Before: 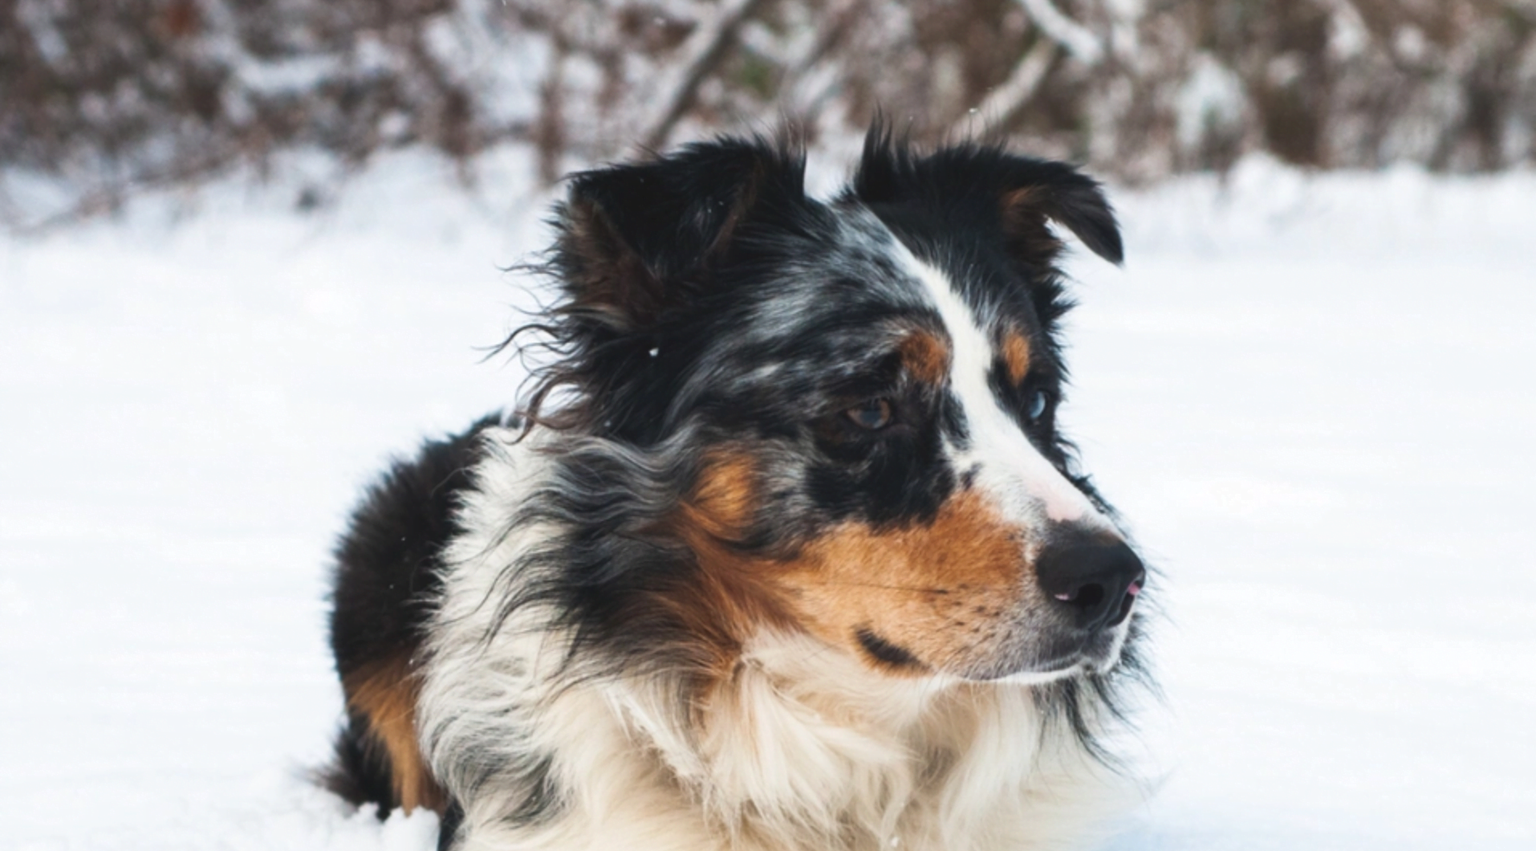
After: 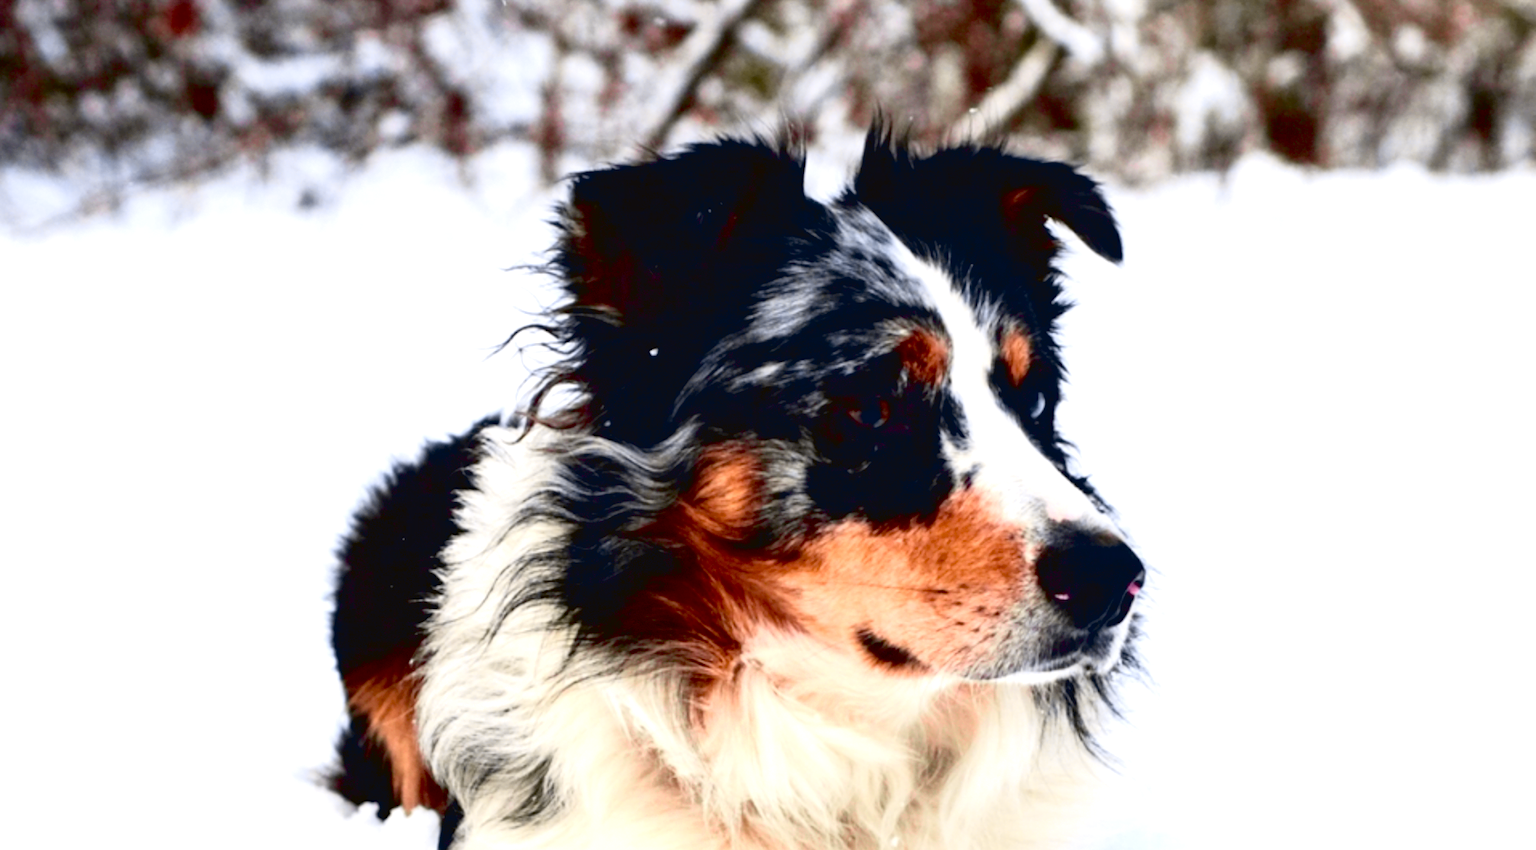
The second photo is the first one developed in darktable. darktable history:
contrast brightness saturation: contrast 0.11, saturation -0.17
exposure: black level correction 0.04, exposure 0.5 EV, compensate highlight preservation false
tone curve: curves: ch0 [(0, 0.036) (0.119, 0.115) (0.466, 0.498) (0.715, 0.767) (0.817, 0.865) (1, 0.998)]; ch1 [(0, 0) (0.377, 0.424) (0.442, 0.491) (0.487, 0.502) (0.514, 0.512) (0.536, 0.577) (0.66, 0.724) (1, 1)]; ch2 [(0, 0) (0.38, 0.405) (0.463, 0.443) (0.492, 0.486) (0.526, 0.541) (0.578, 0.598) (1, 1)], color space Lab, independent channels, preserve colors none
